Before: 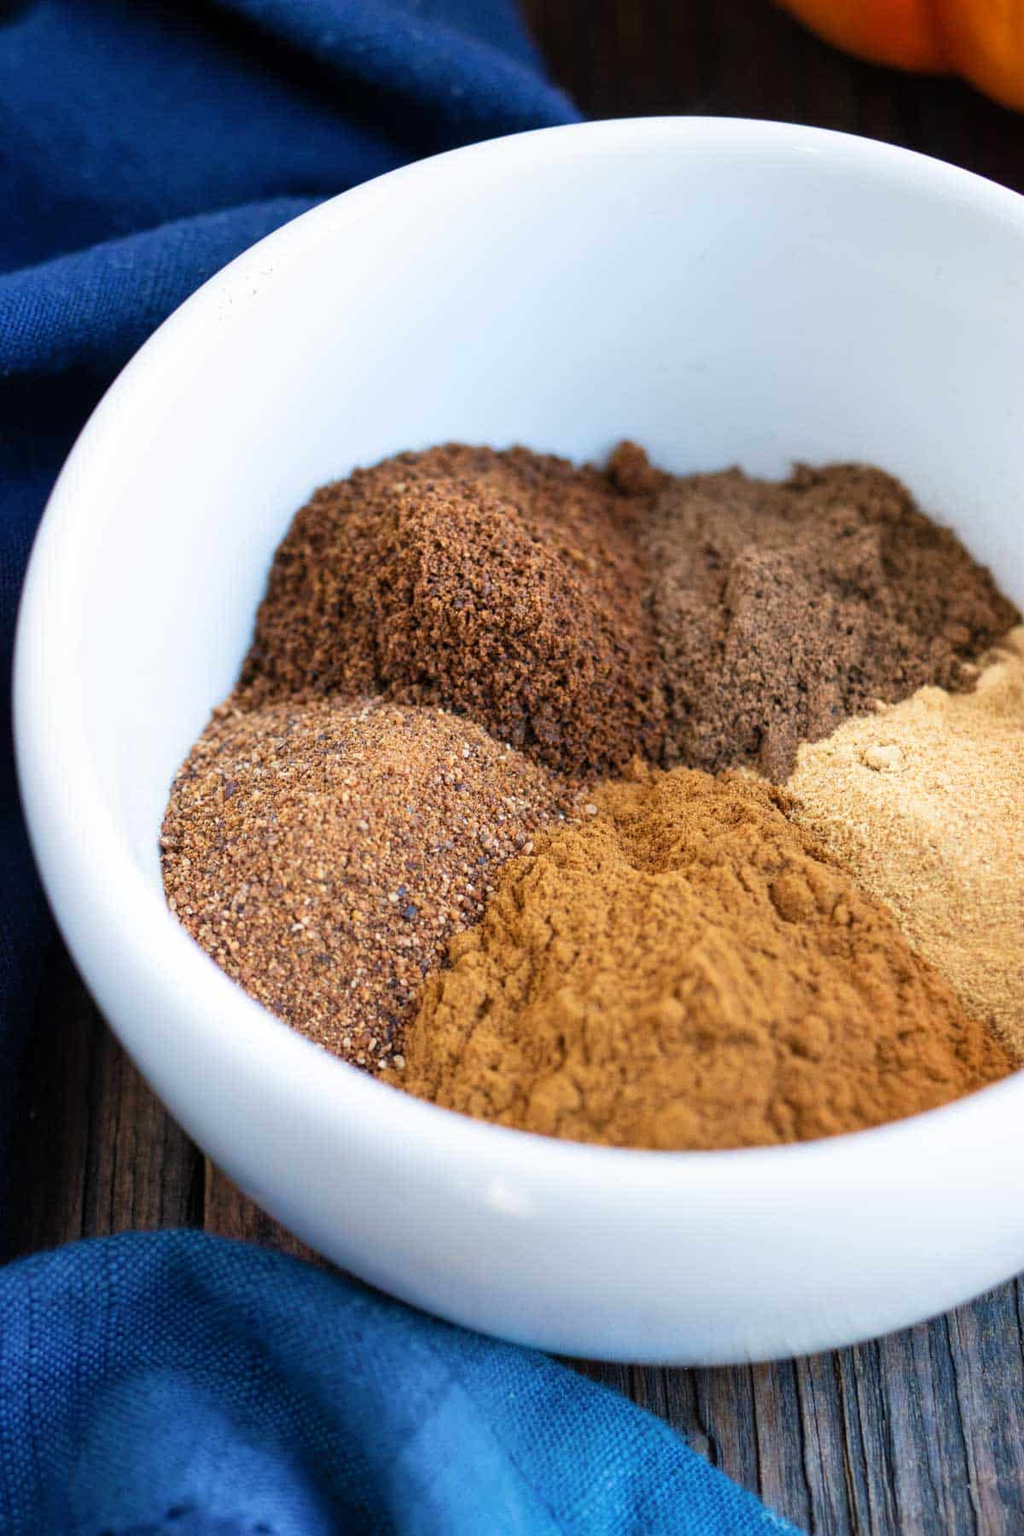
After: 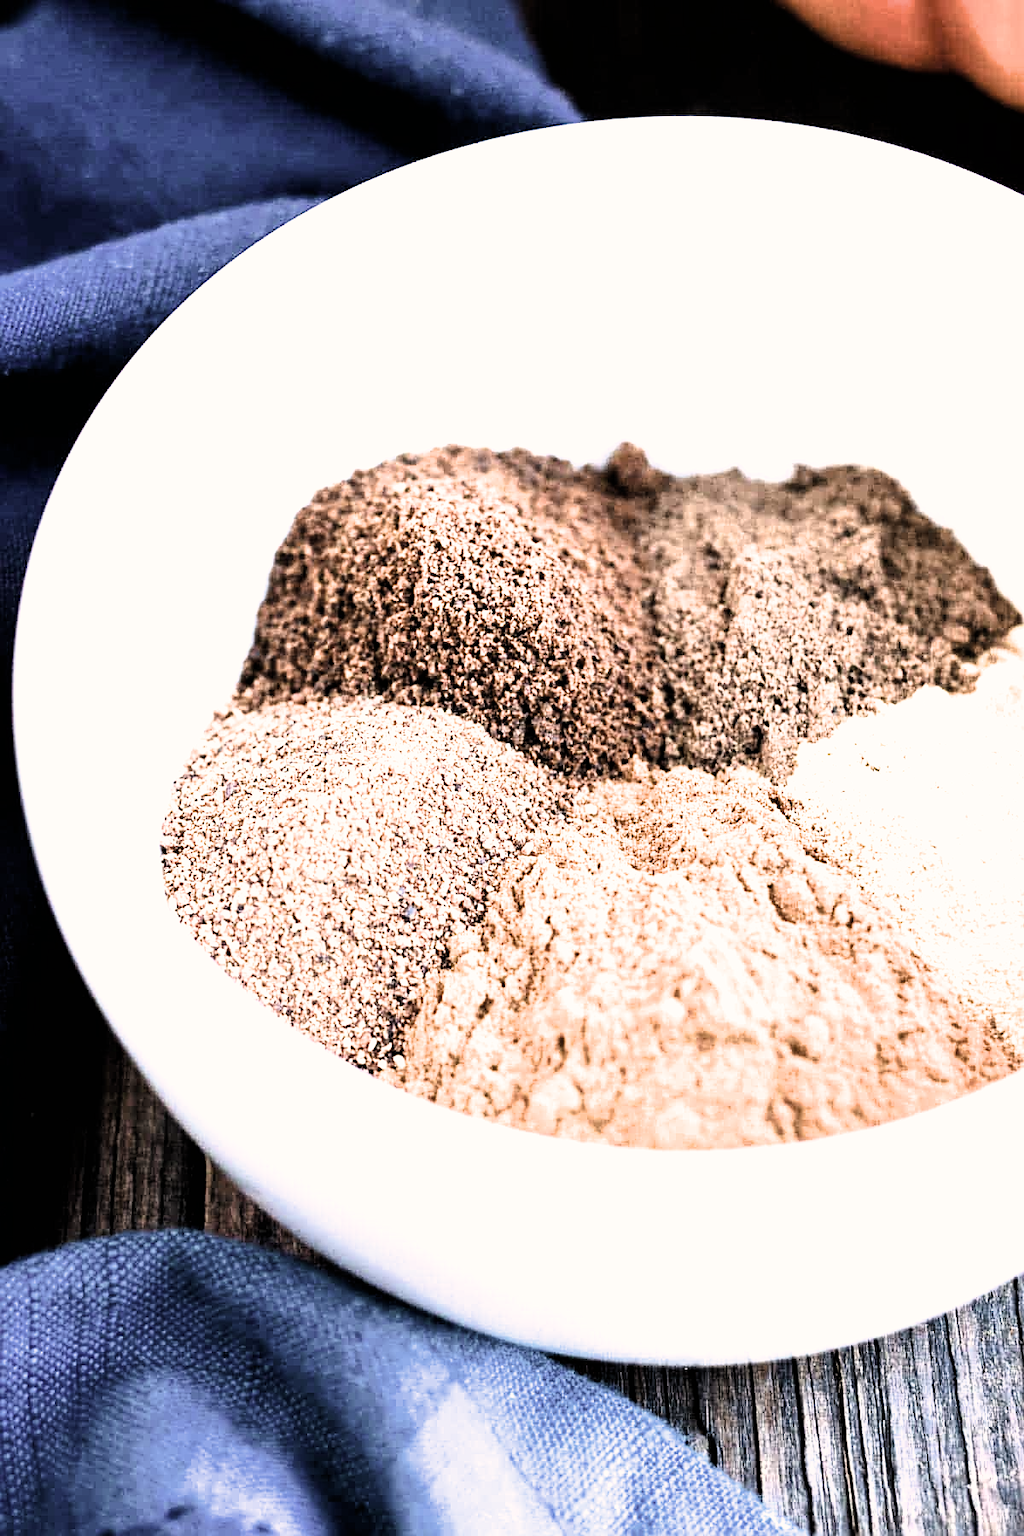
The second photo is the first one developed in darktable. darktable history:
contrast brightness saturation: contrast 0.154, brightness 0.044
filmic rgb: black relative exposure -8.31 EV, white relative exposure 2.25 EV, hardness 7.15, latitude 85.05%, contrast 1.706, highlights saturation mix -3.44%, shadows ↔ highlights balance -2.31%
sharpen: on, module defaults
color correction: highlights a* 5.58, highlights b* 5.22, saturation 0.669
exposure: black level correction 0, exposure 1.199 EV, compensate exposure bias true, compensate highlight preservation false
